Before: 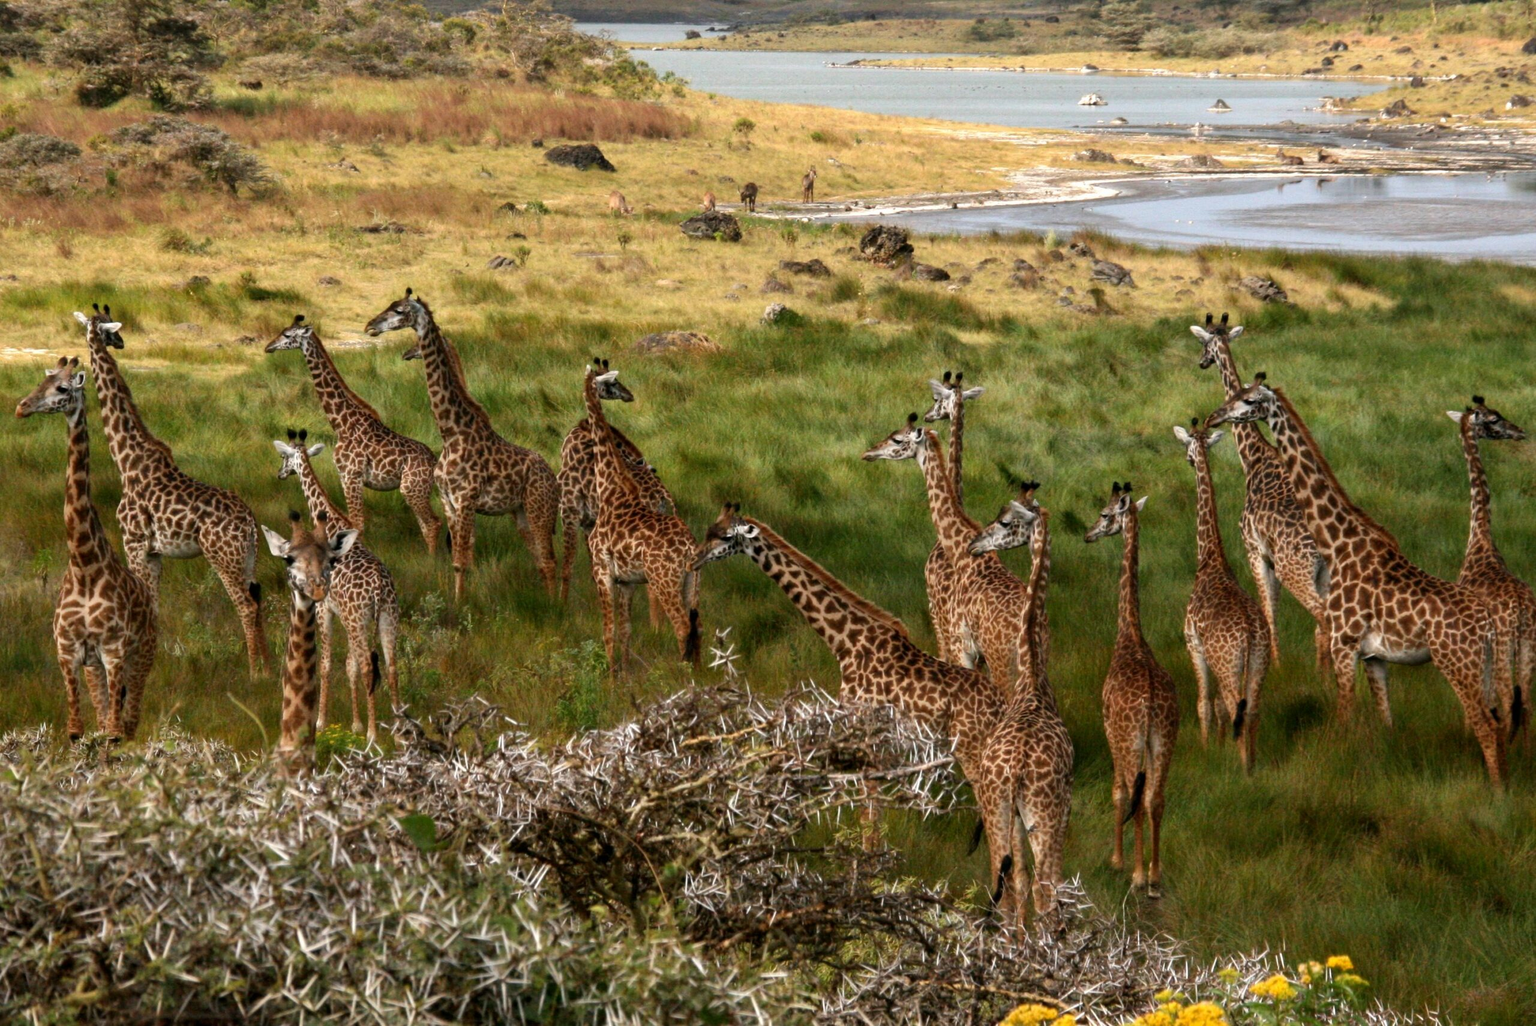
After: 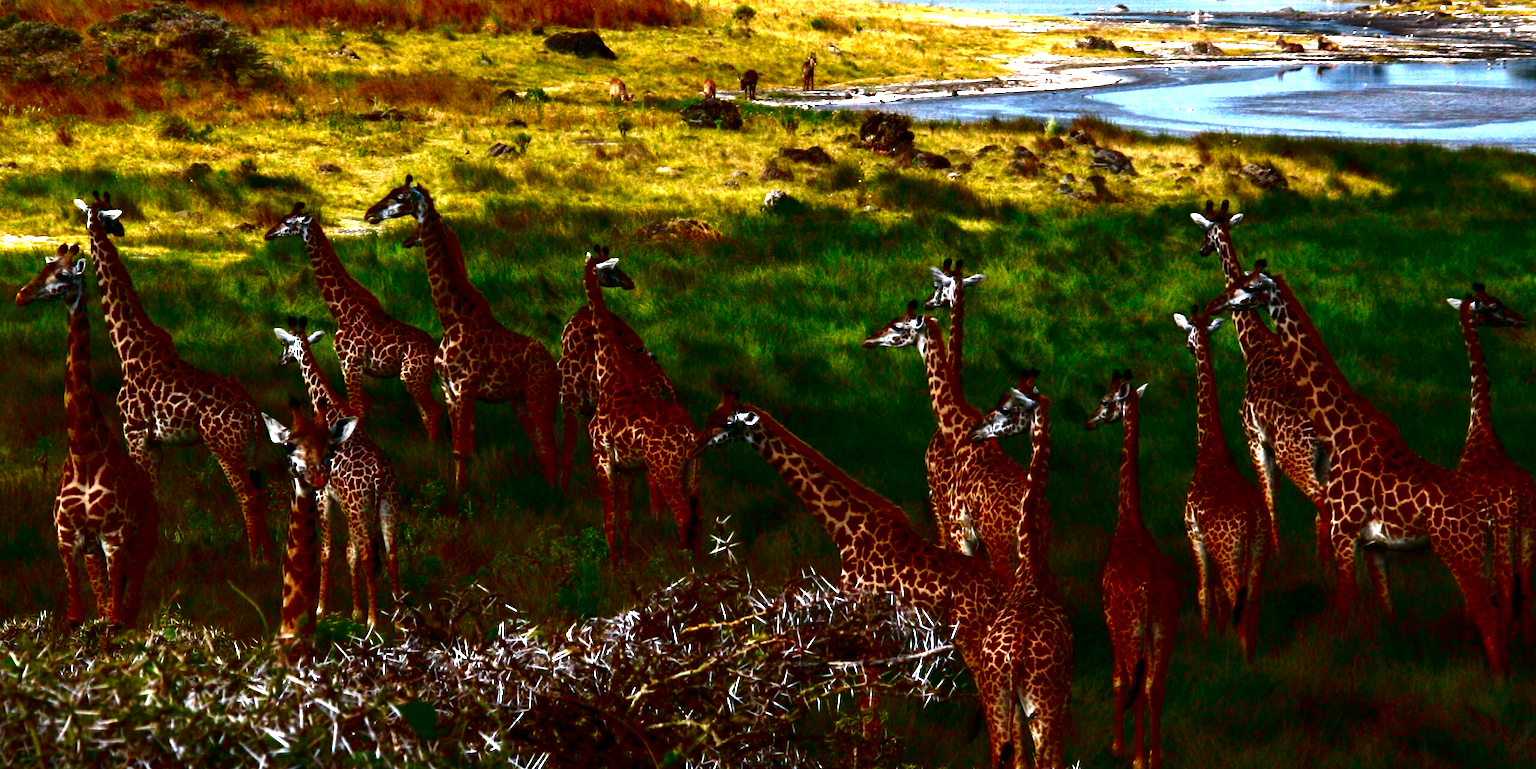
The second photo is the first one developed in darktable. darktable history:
crop: top 11.038%, bottom 13.962%
exposure: black level correction 0, exposure 0.7 EV, compensate exposure bias true, compensate highlight preservation false
color calibration: x 0.37, y 0.382, temperature 4313.32 K
contrast brightness saturation: brightness -1, saturation 1
